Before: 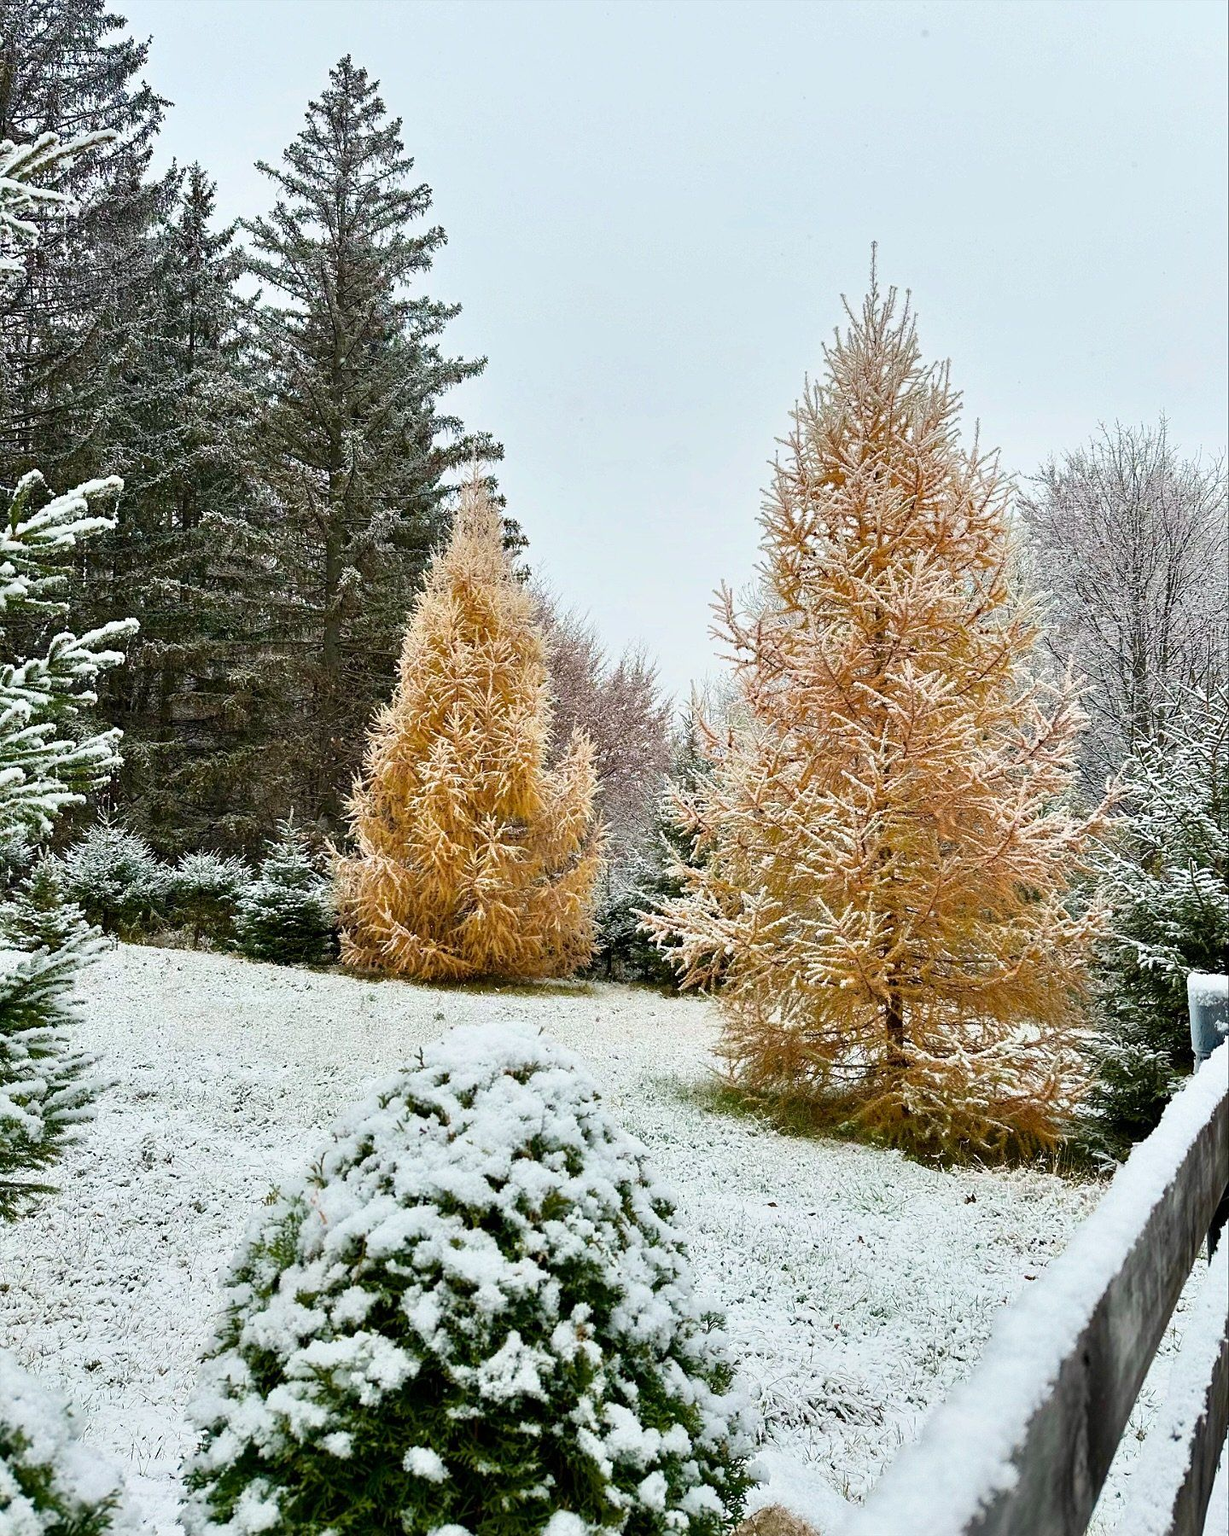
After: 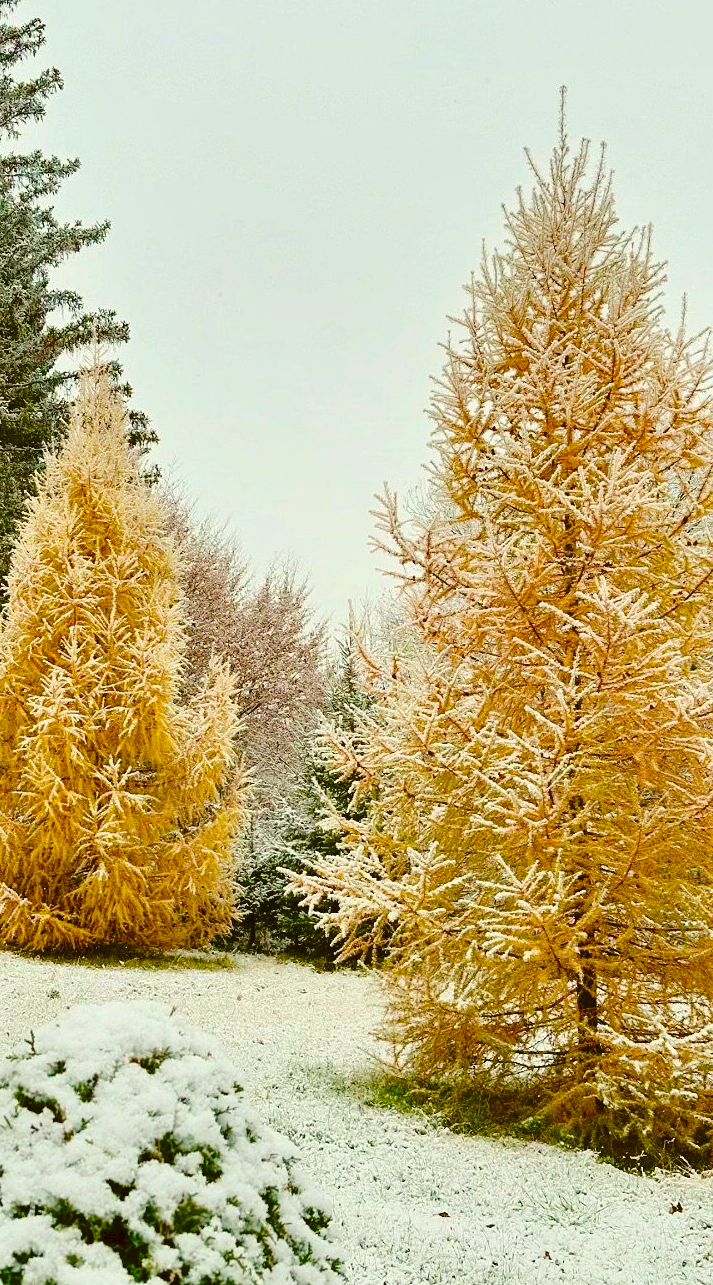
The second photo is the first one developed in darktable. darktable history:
tone curve: curves: ch0 [(0, 0) (0.003, 0.047) (0.011, 0.051) (0.025, 0.061) (0.044, 0.075) (0.069, 0.09) (0.1, 0.102) (0.136, 0.125) (0.177, 0.173) (0.224, 0.226) (0.277, 0.303) (0.335, 0.388) (0.399, 0.469) (0.468, 0.545) (0.543, 0.623) (0.623, 0.695) (0.709, 0.766) (0.801, 0.832) (0.898, 0.905) (1, 1)], preserve colors none
color correction: highlights a* -1.43, highlights b* 10.12, shadows a* 0.395, shadows b* 19.35
exposure: compensate highlight preservation false
color balance rgb: perceptual saturation grading › global saturation 20%, global vibrance 20%
crop: left 32.075%, top 10.976%, right 18.355%, bottom 17.596%
